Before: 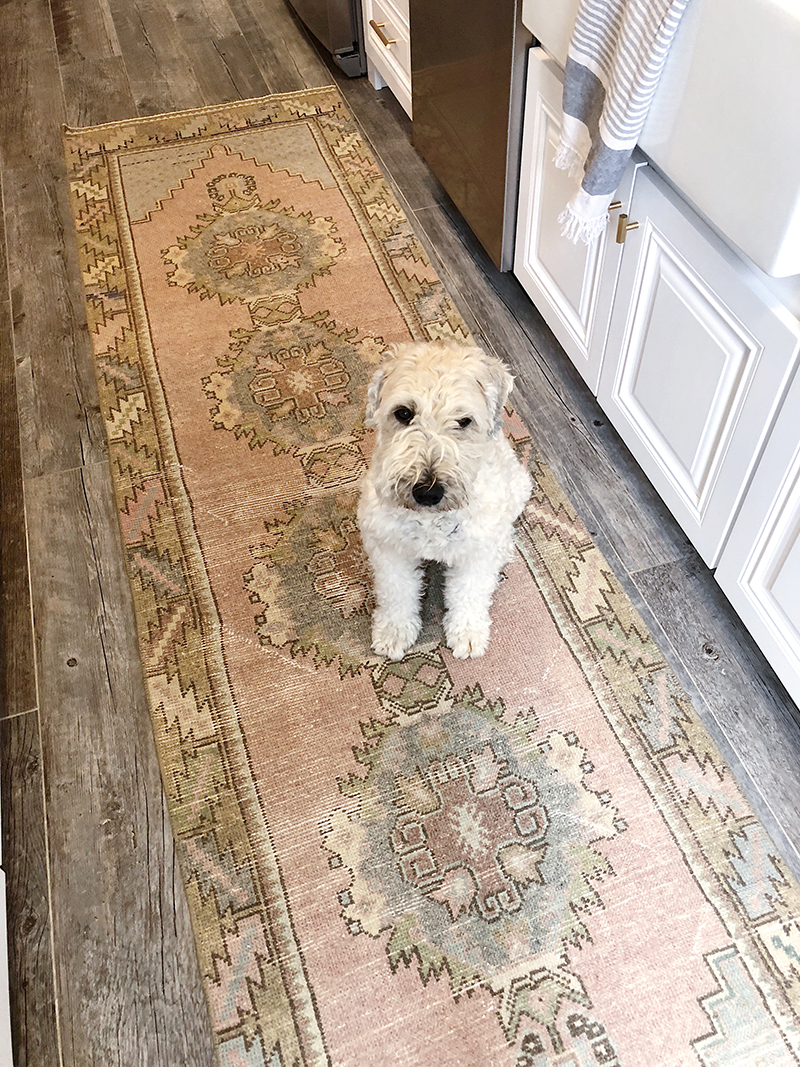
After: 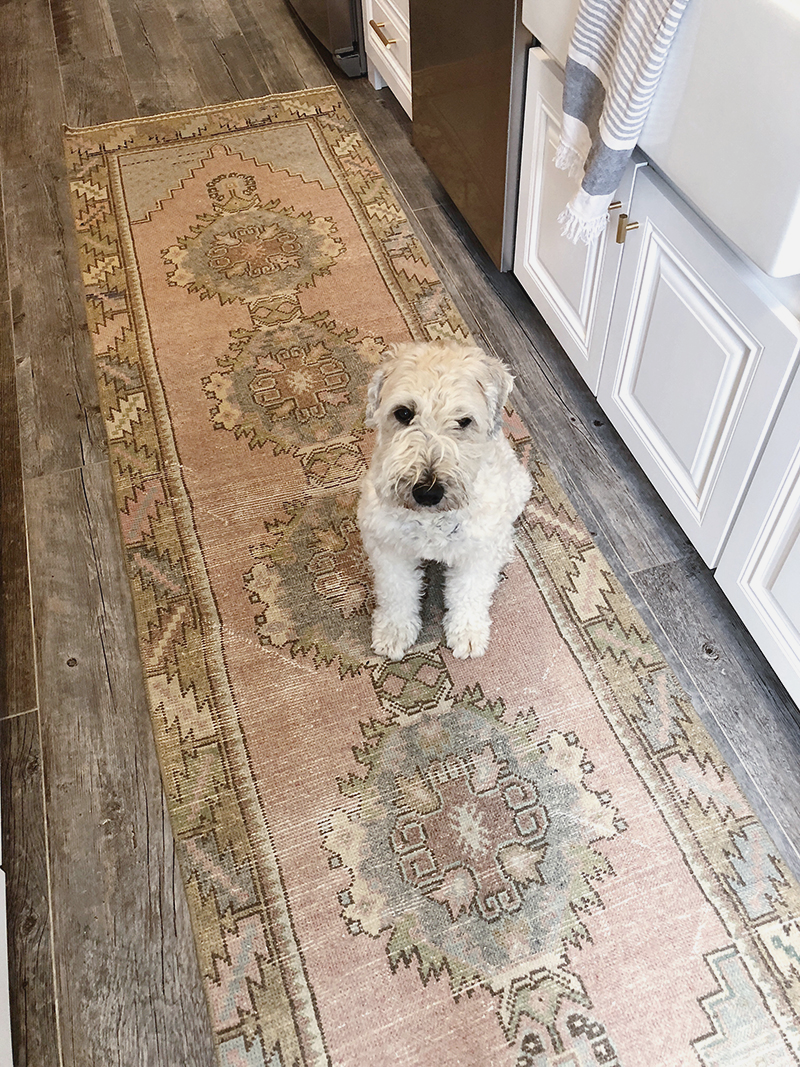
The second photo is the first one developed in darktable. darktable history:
contrast brightness saturation: contrast -0.08, brightness -0.04, saturation -0.11
